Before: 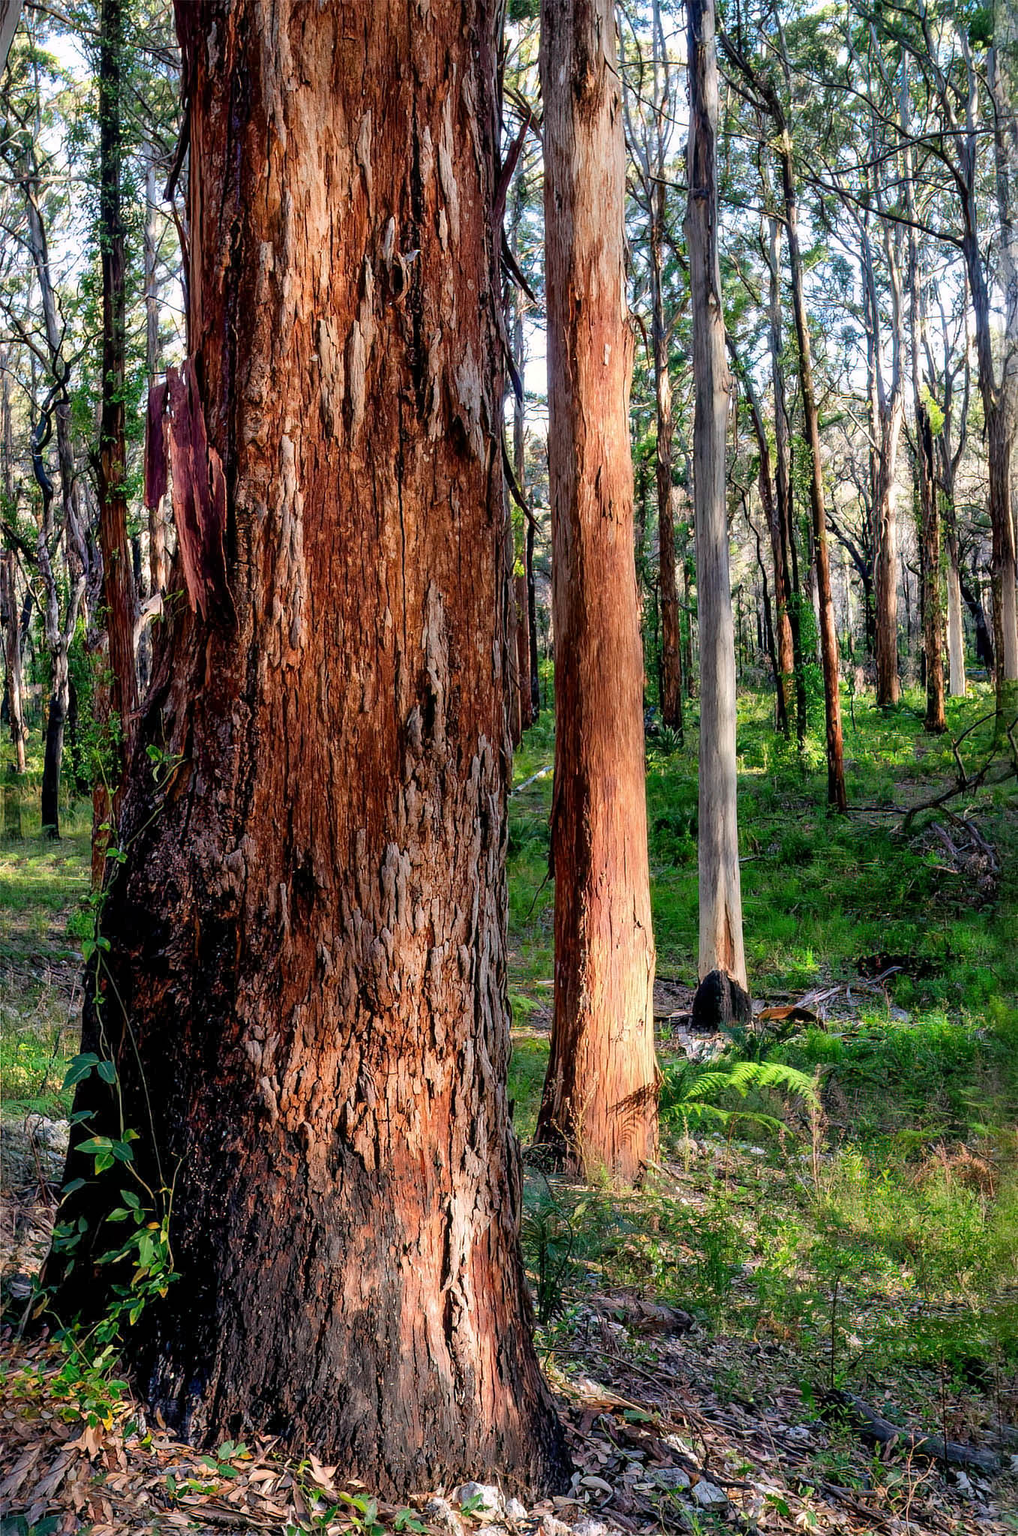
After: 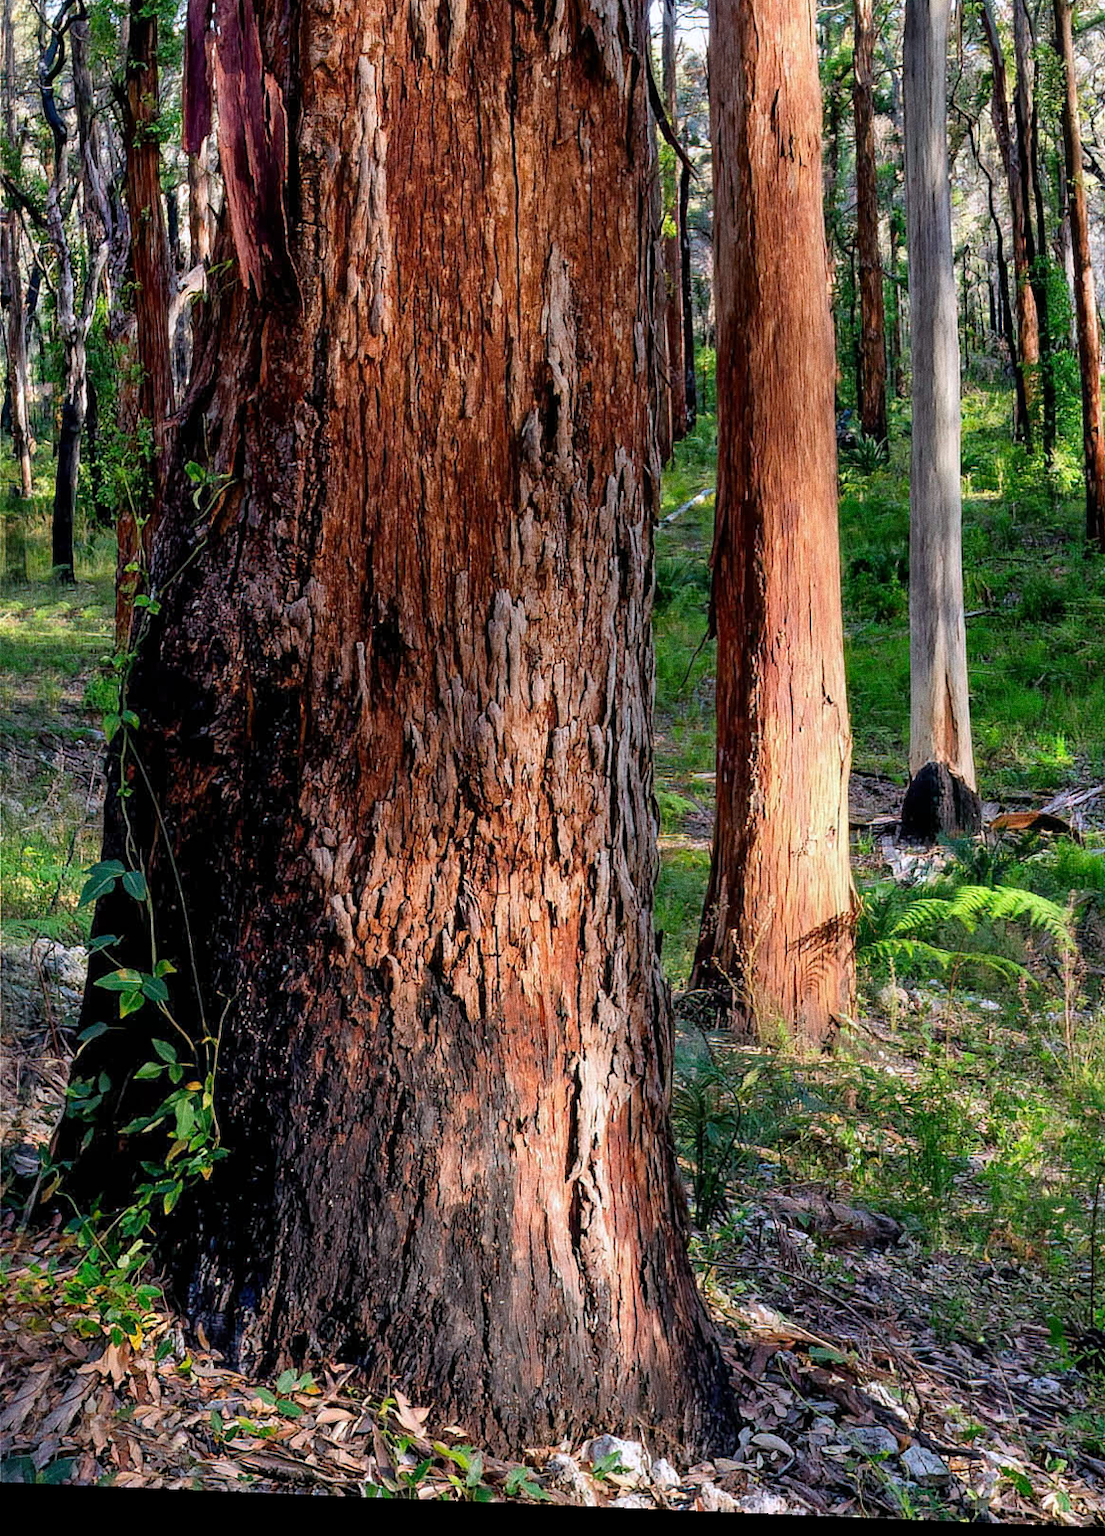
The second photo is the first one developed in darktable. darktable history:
rotate and perspective: lens shift (horizontal) -0.055, automatic cropping off
crop: top 26.531%, right 17.959%
white balance: red 0.983, blue 1.036
grain: on, module defaults
